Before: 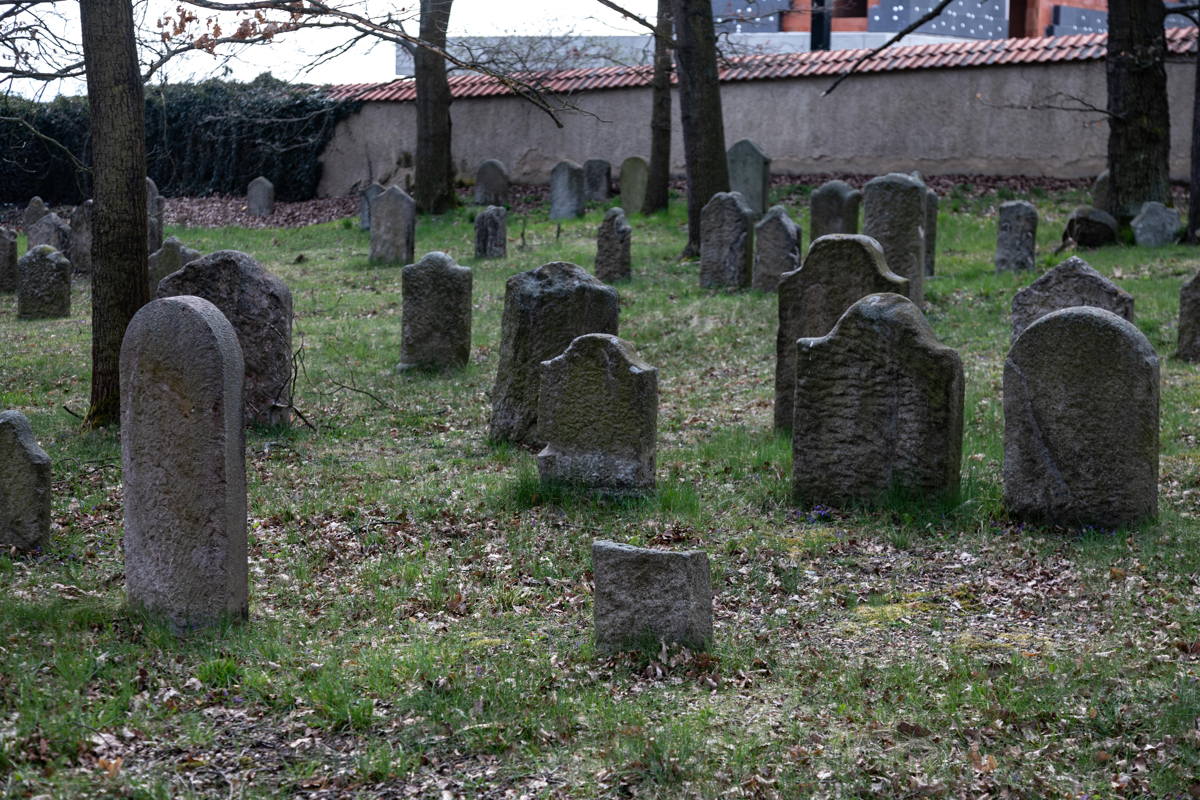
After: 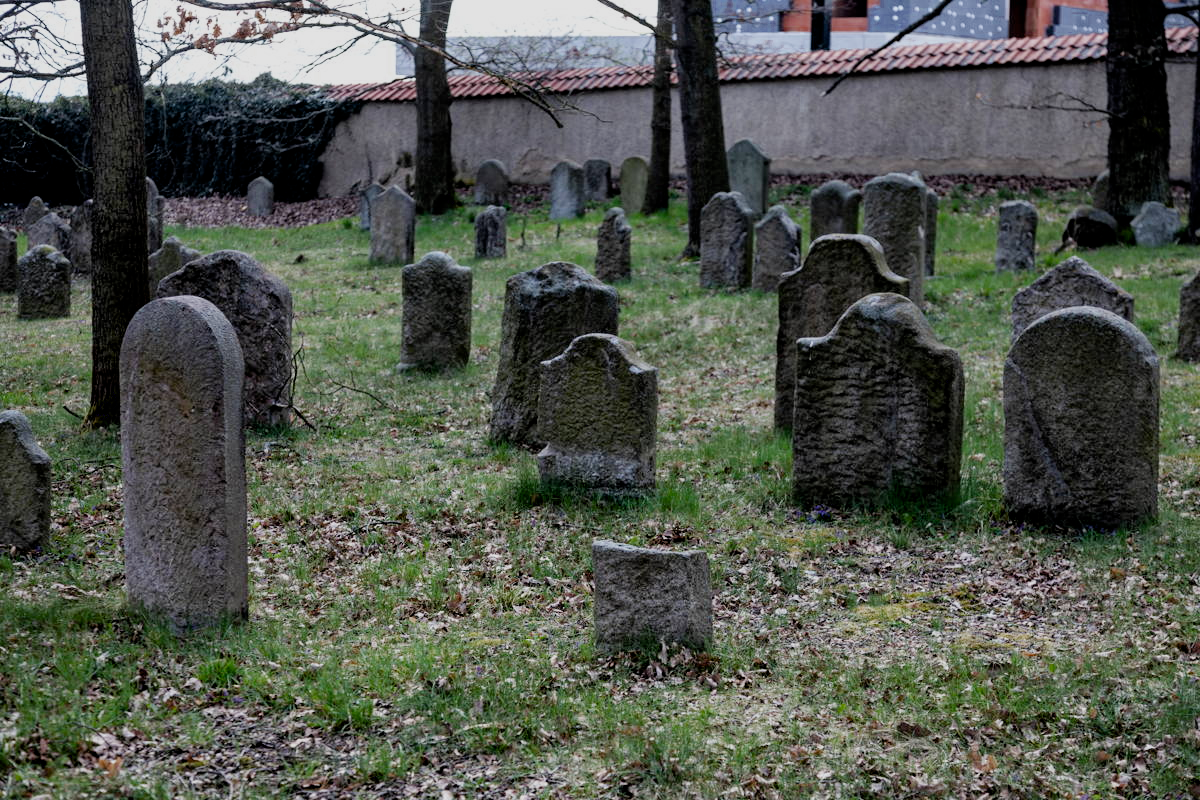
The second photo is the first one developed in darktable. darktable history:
exposure: black level correction 0.005, exposure 0.417 EV, compensate highlight preservation false
filmic rgb: black relative exposure -7.65 EV, white relative exposure 4.56 EV, hardness 3.61
color zones: curves: ch0 [(0.27, 0.396) (0.563, 0.504) (0.75, 0.5) (0.787, 0.307)]
